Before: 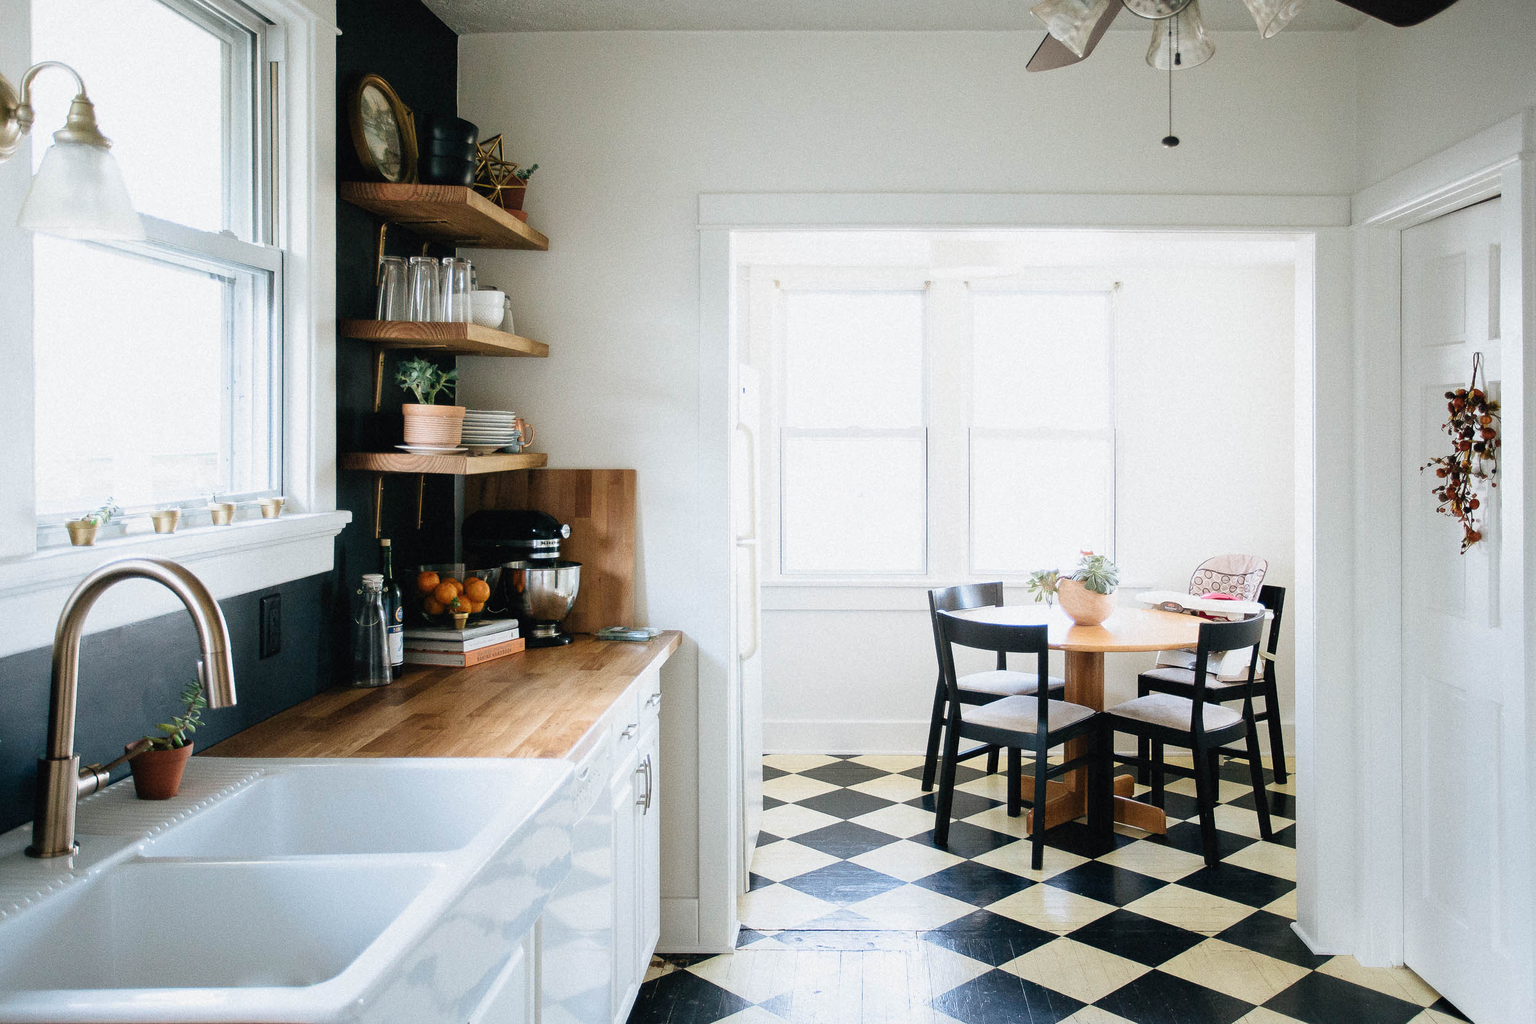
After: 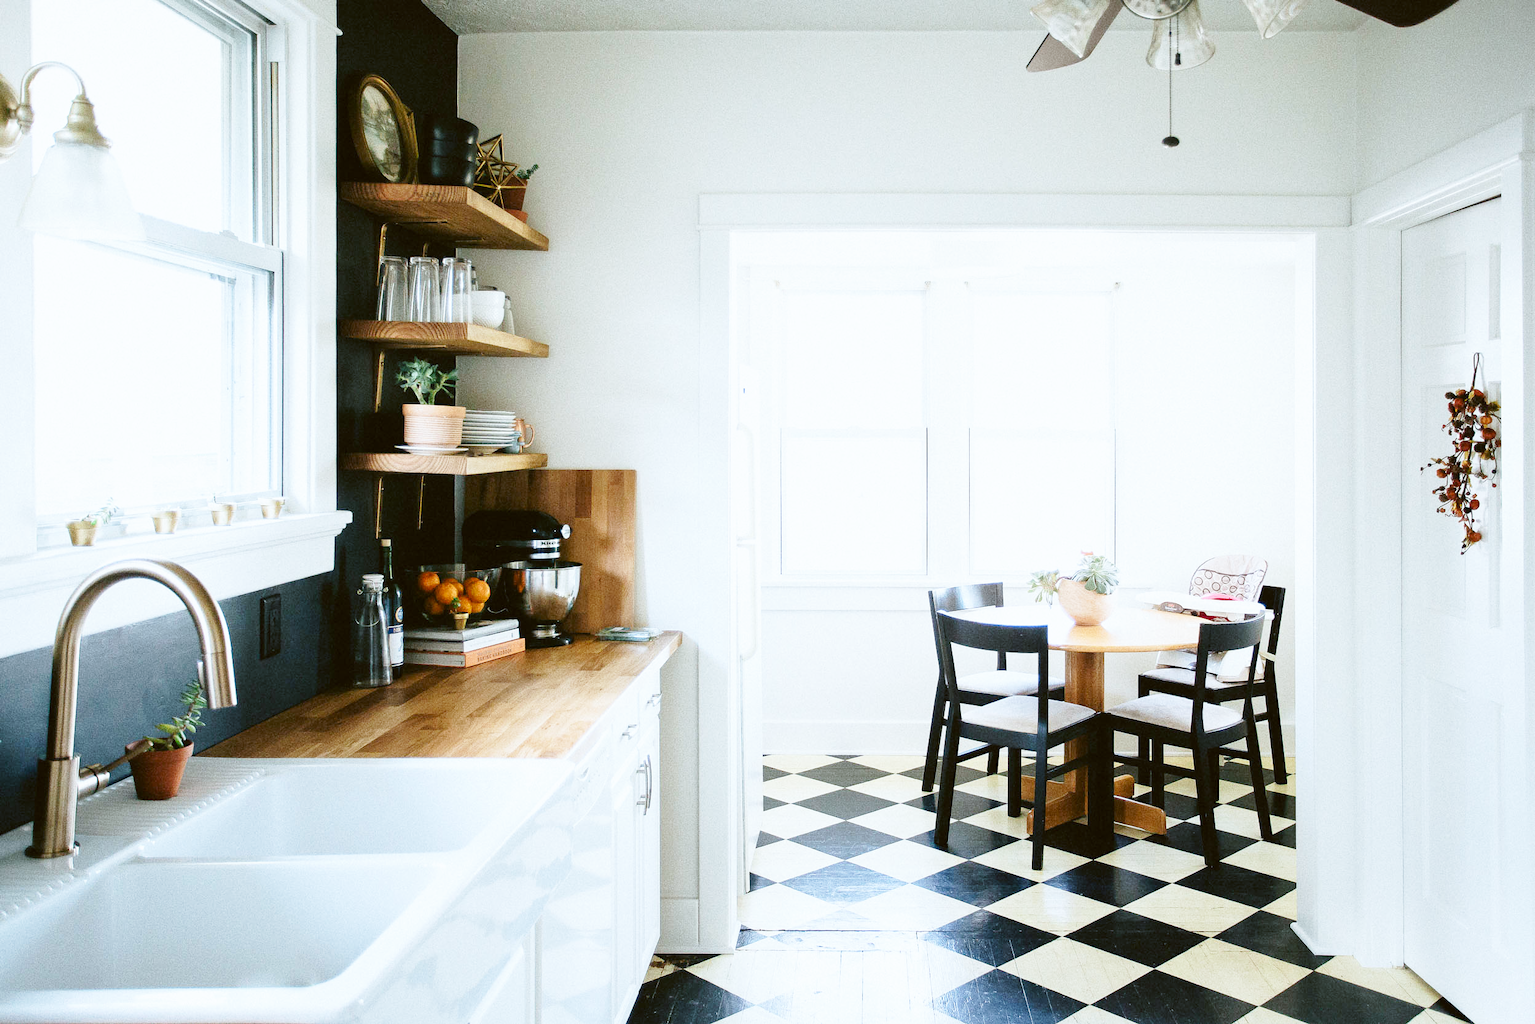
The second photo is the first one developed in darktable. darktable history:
base curve: curves: ch0 [(0, 0) (0.005, 0.002) (0.15, 0.3) (0.4, 0.7) (0.75, 0.95) (1, 1)], preserve colors none
white balance: red 0.967, blue 1.049
color balance: lift [1.004, 1.002, 1.002, 0.998], gamma [1, 1.007, 1.002, 0.993], gain [1, 0.977, 1.013, 1.023], contrast -3.64%
